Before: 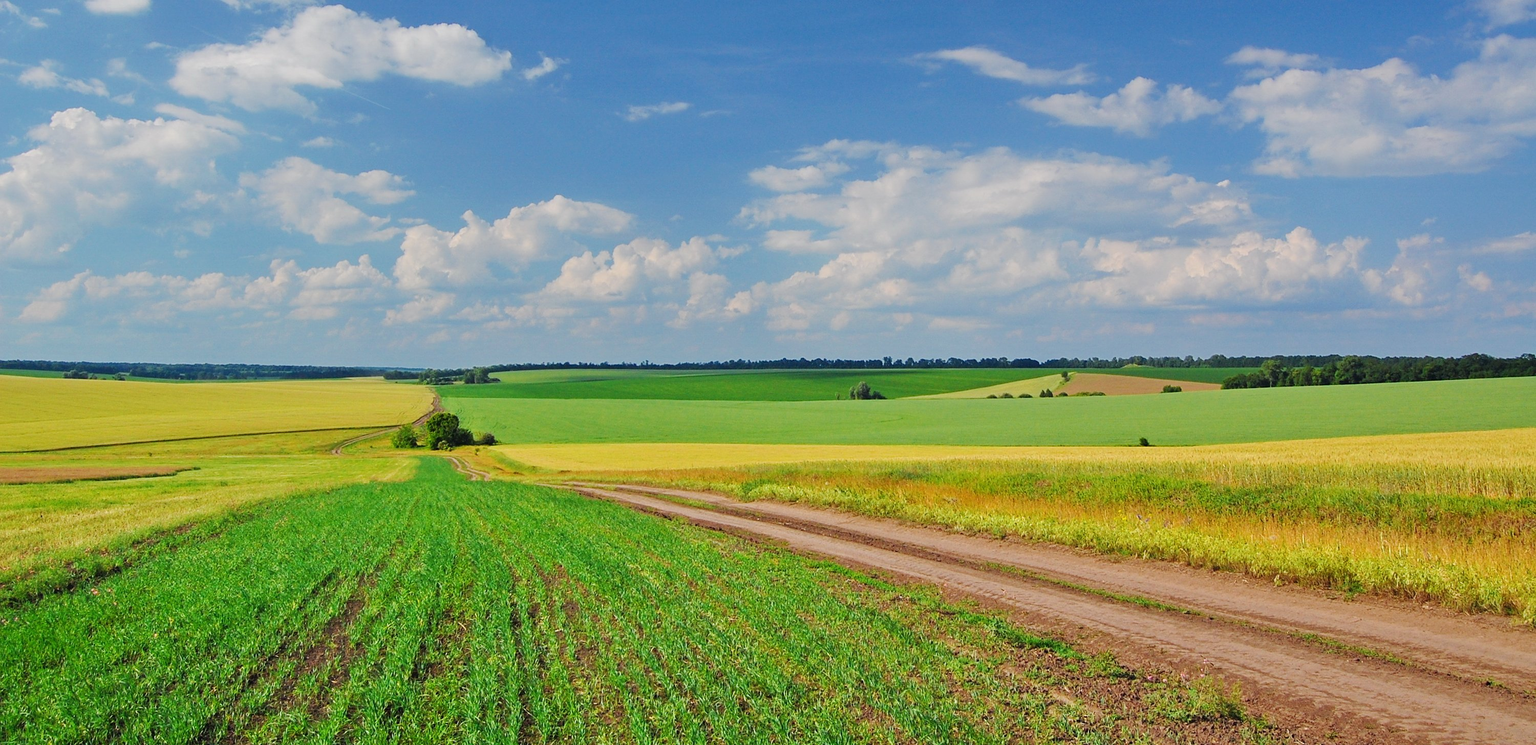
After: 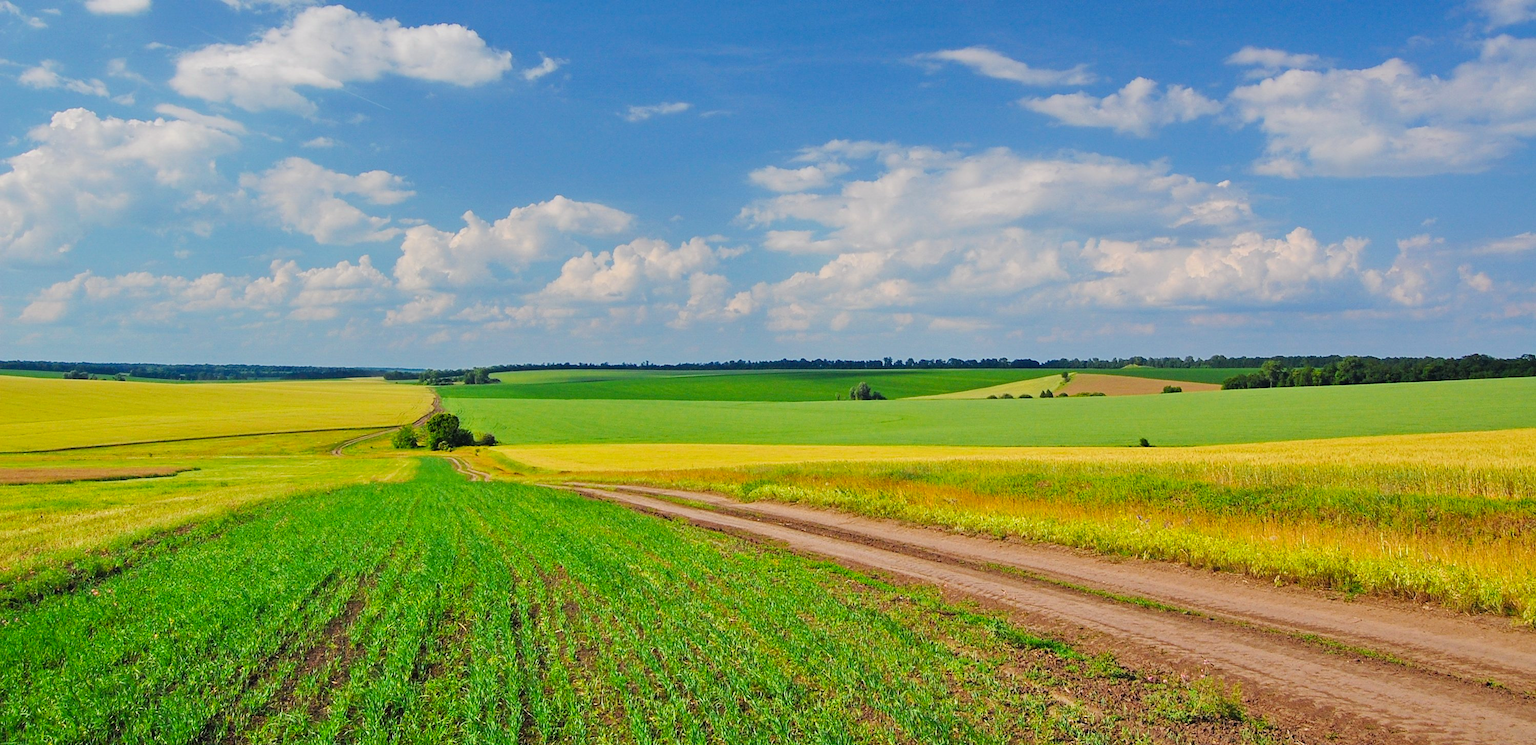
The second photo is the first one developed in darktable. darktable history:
color balance rgb: shadows lift › chroma 2.042%, shadows lift › hue 216.58°, power › chroma 0.311%, power › hue 21.98°, linear chroma grading › global chroma 14.343%, perceptual saturation grading › global saturation -2.826%, perceptual saturation grading › shadows -2.156%, global vibrance 4.81%, contrast 3.586%
